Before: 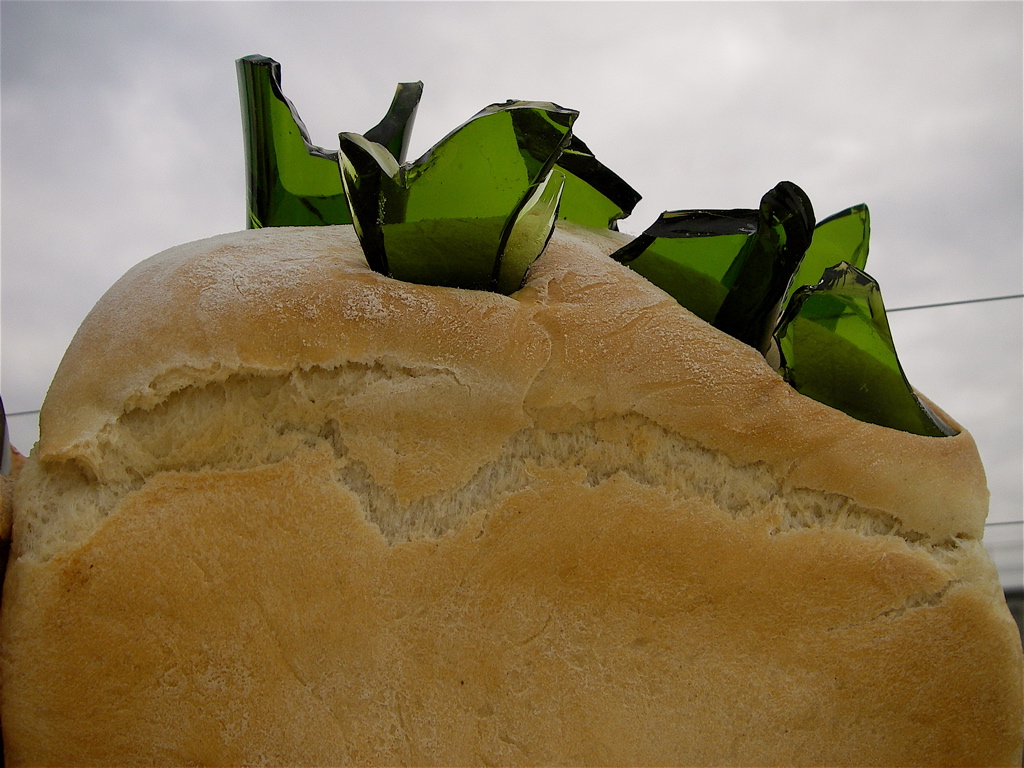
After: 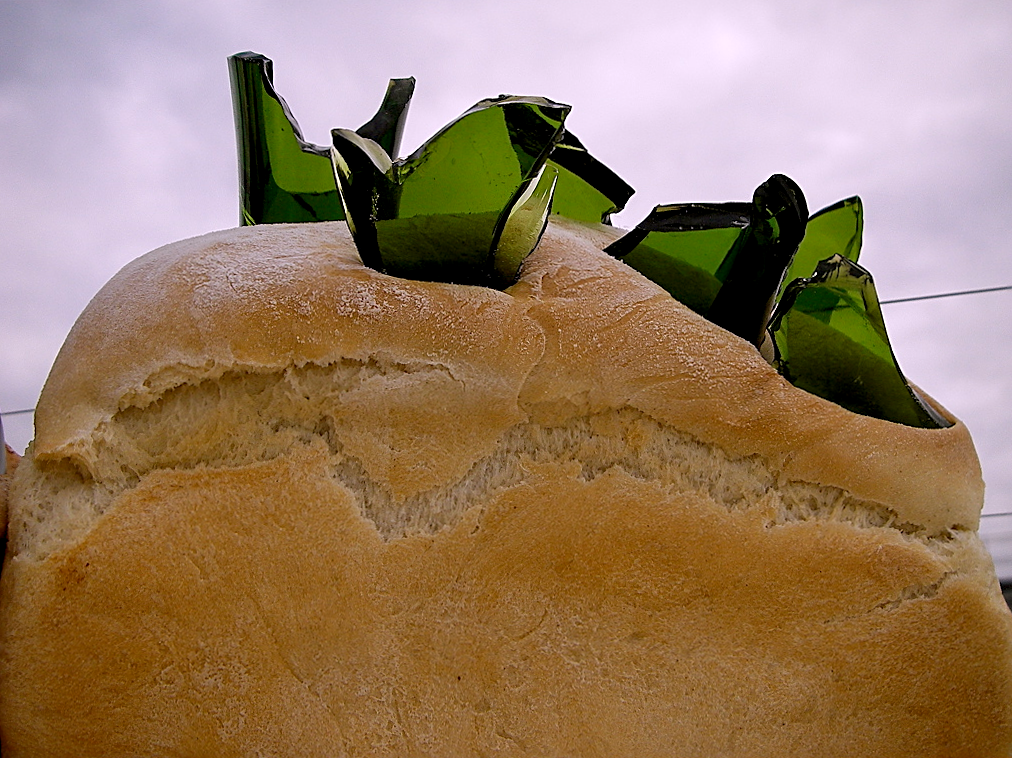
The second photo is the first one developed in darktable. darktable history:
rotate and perspective: rotation -0.45°, automatic cropping original format, crop left 0.008, crop right 0.992, crop top 0.012, crop bottom 0.988
white balance: red 1.066, blue 1.119
sharpen: on, module defaults
contrast equalizer: octaves 7, y [[0.6 ×6], [0.55 ×6], [0 ×6], [0 ×6], [0 ×6]], mix 0.29
